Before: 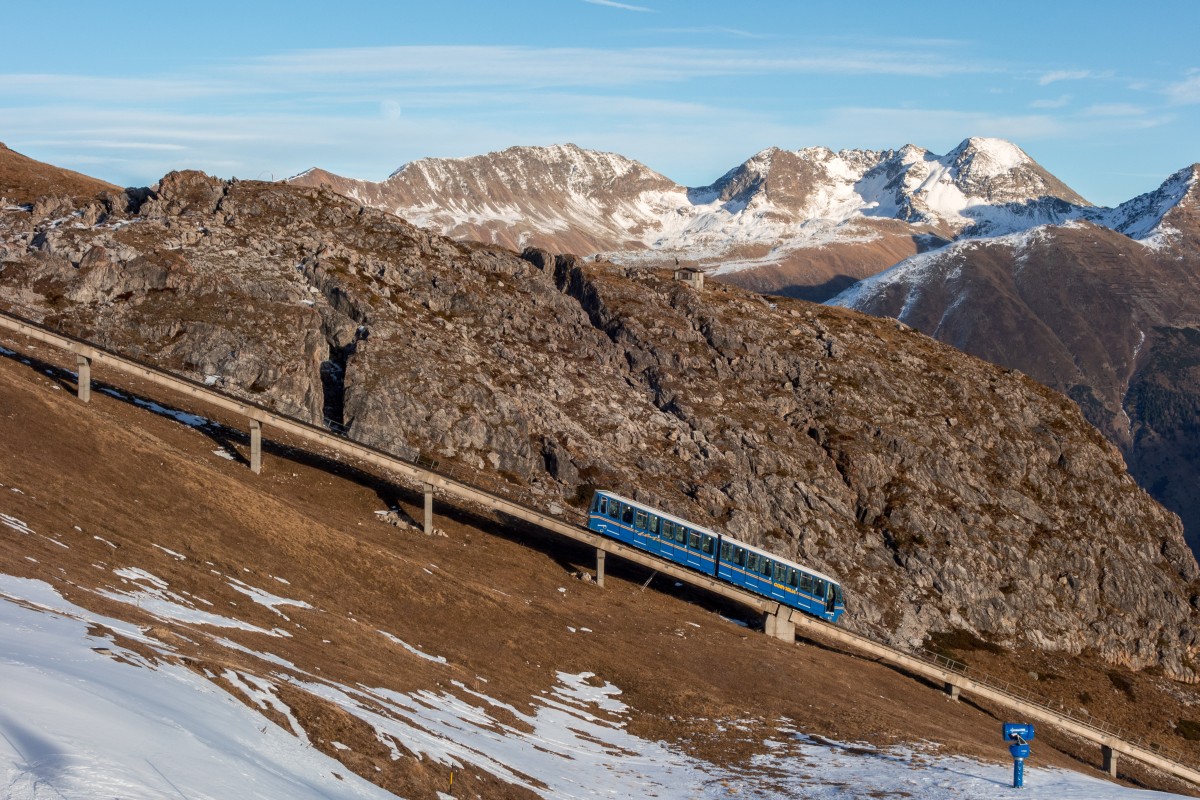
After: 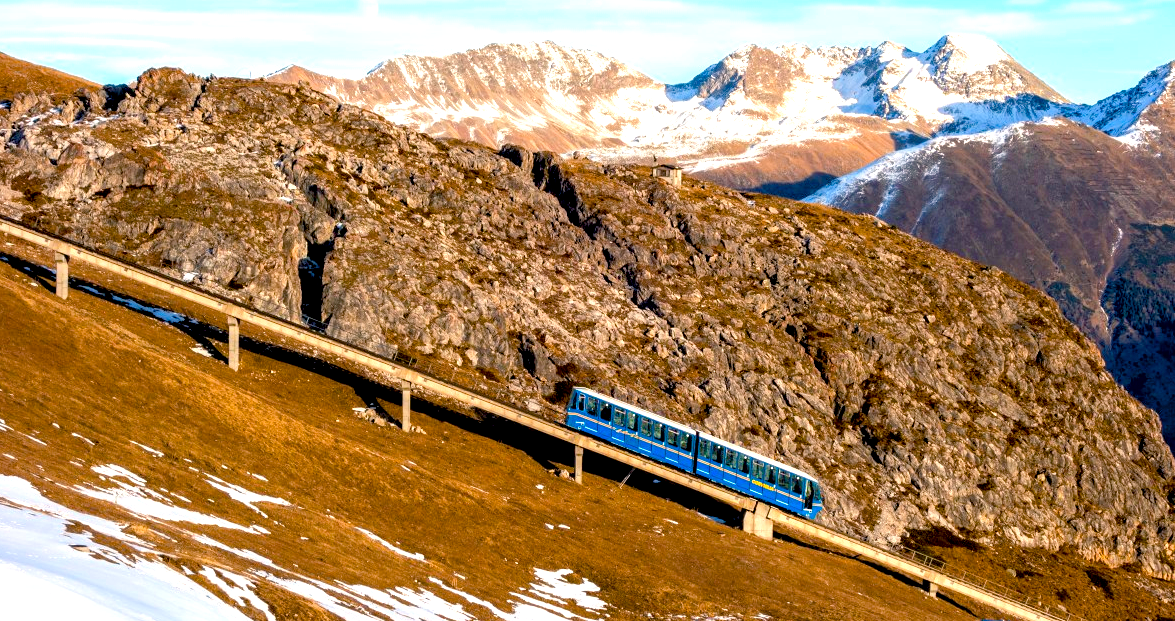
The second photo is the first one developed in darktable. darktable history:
crop and rotate: left 1.898%, top 12.908%, right 0.182%, bottom 9.448%
color balance rgb: shadows lift › chroma 2.034%, shadows lift › hue 214.9°, highlights gain › chroma 1.09%, highlights gain › hue 60.01°, perceptual saturation grading › global saturation 28.789%, perceptual saturation grading › mid-tones 12.071%, perceptual saturation grading › shadows 11.295%, global vibrance 25.496%
exposure: black level correction 0.011, exposure 1.085 EV, compensate exposure bias true, compensate highlight preservation false
